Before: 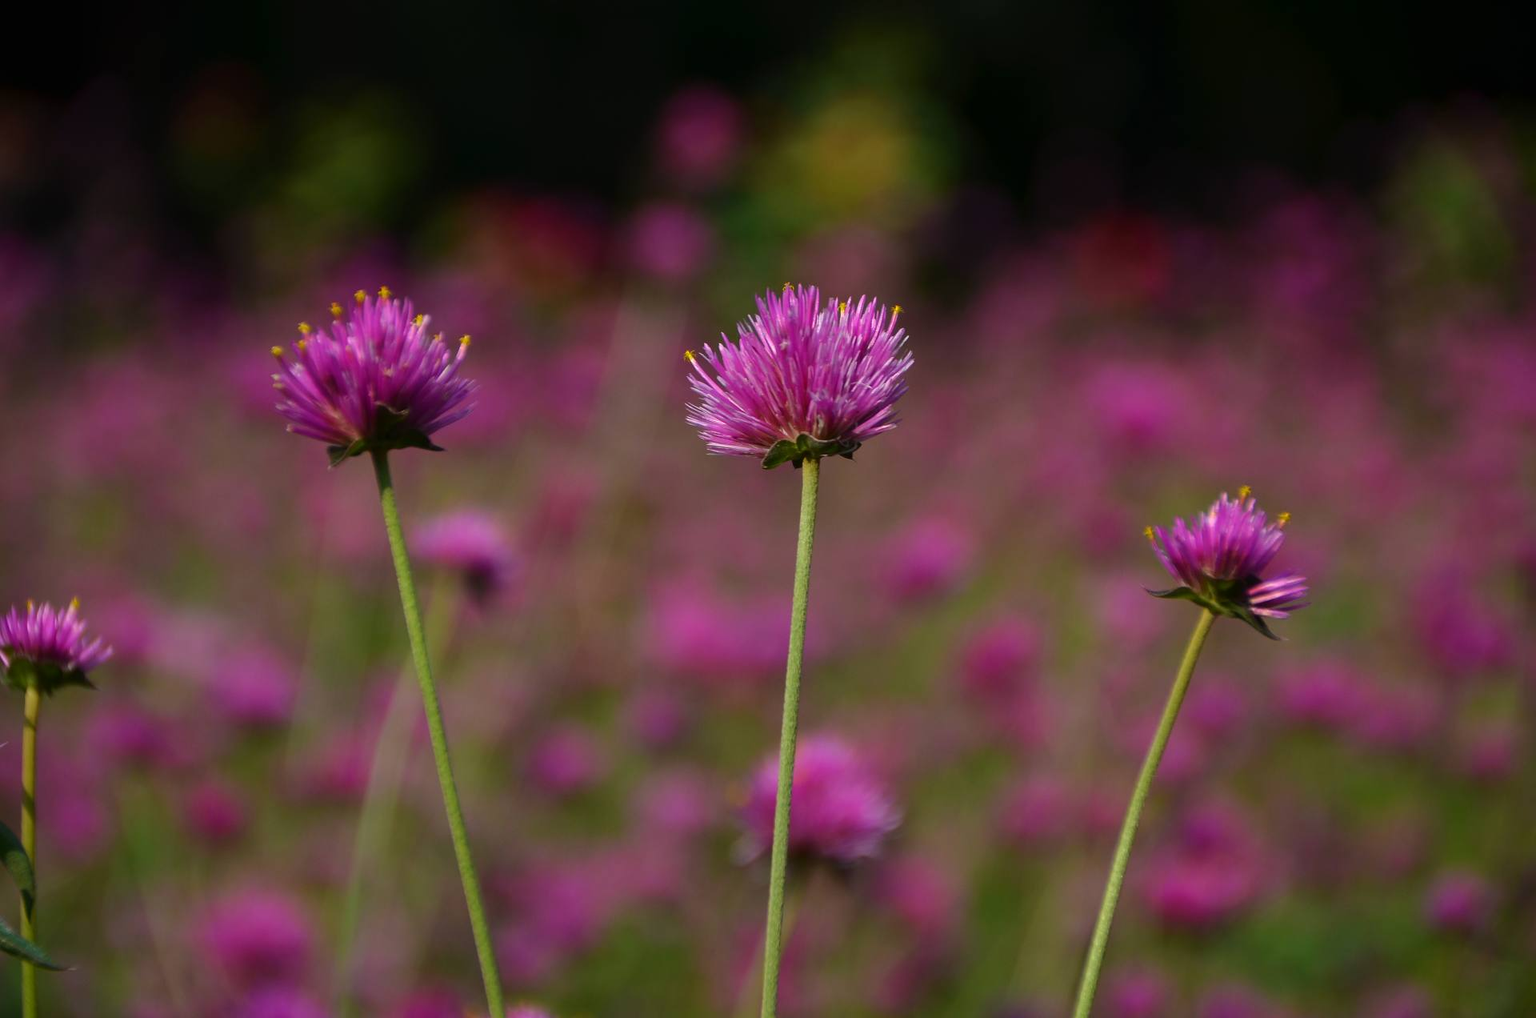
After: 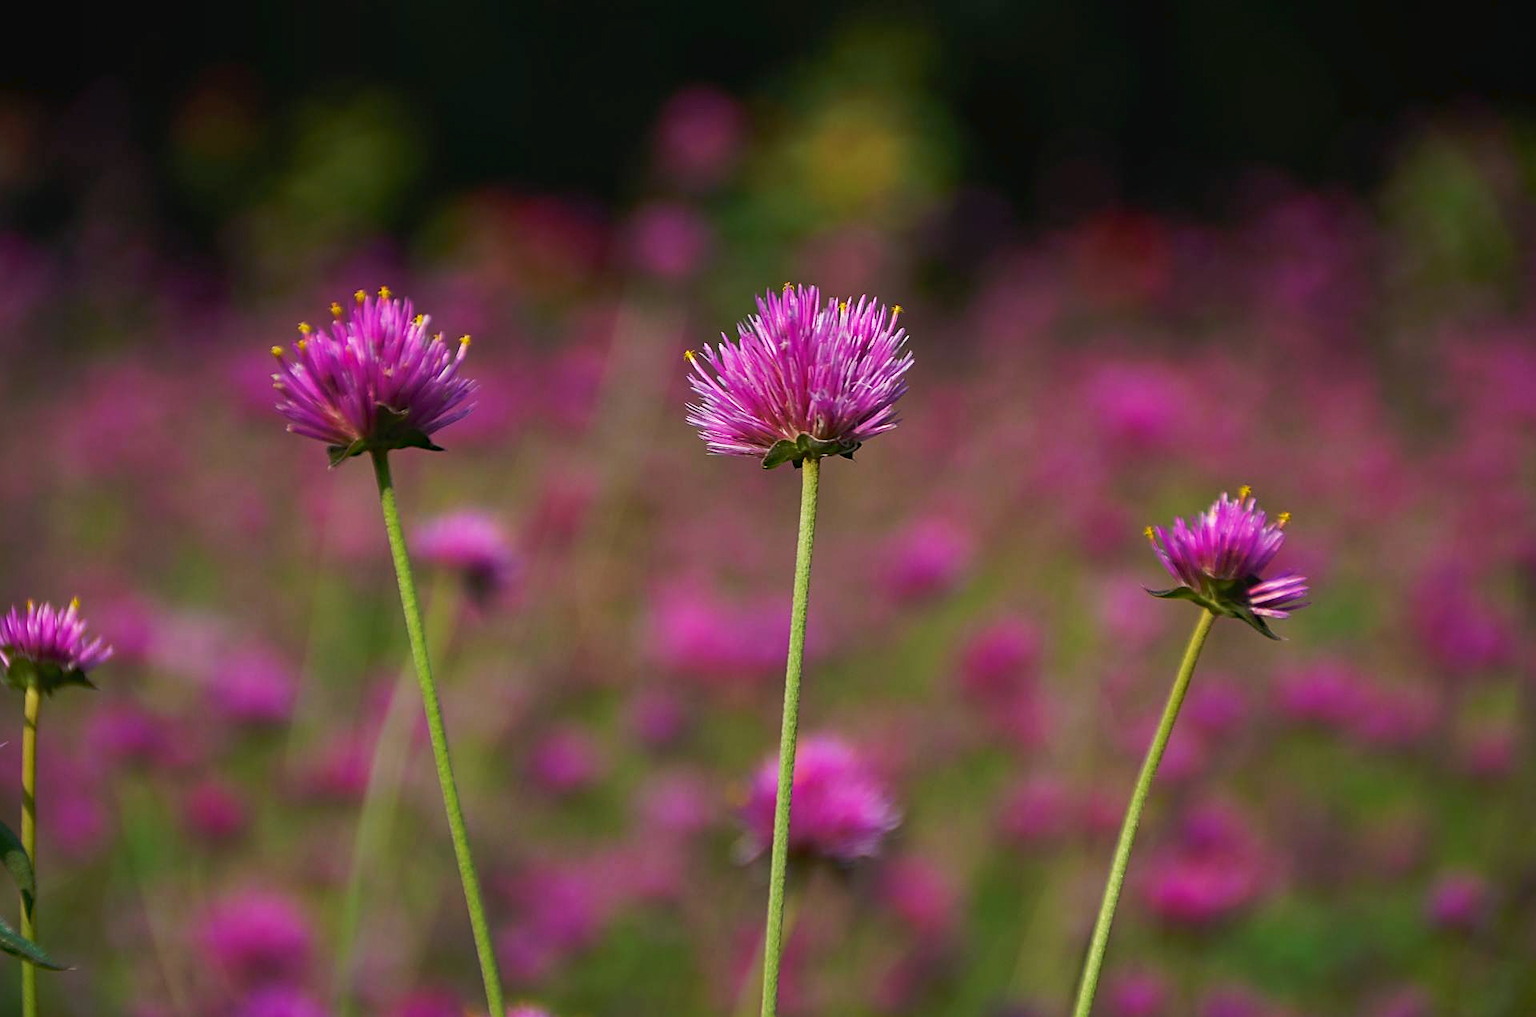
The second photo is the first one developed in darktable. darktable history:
tone curve: curves: ch0 [(0, 0) (0.003, 0.026) (0.011, 0.03) (0.025, 0.047) (0.044, 0.082) (0.069, 0.119) (0.1, 0.157) (0.136, 0.19) (0.177, 0.231) (0.224, 0.27) (0.277, 0.318) (0.335, 0.383) (0.399, 0.456) (0.468, 0.532) (0.543, 0.618) (0.623, 0.71) (0.709, 0.786) (0.801, 0.851) (0.898, 0.908) (1, 1)], preserve colors none
sharpen: on, module defaults
haze removal: adaptive false
